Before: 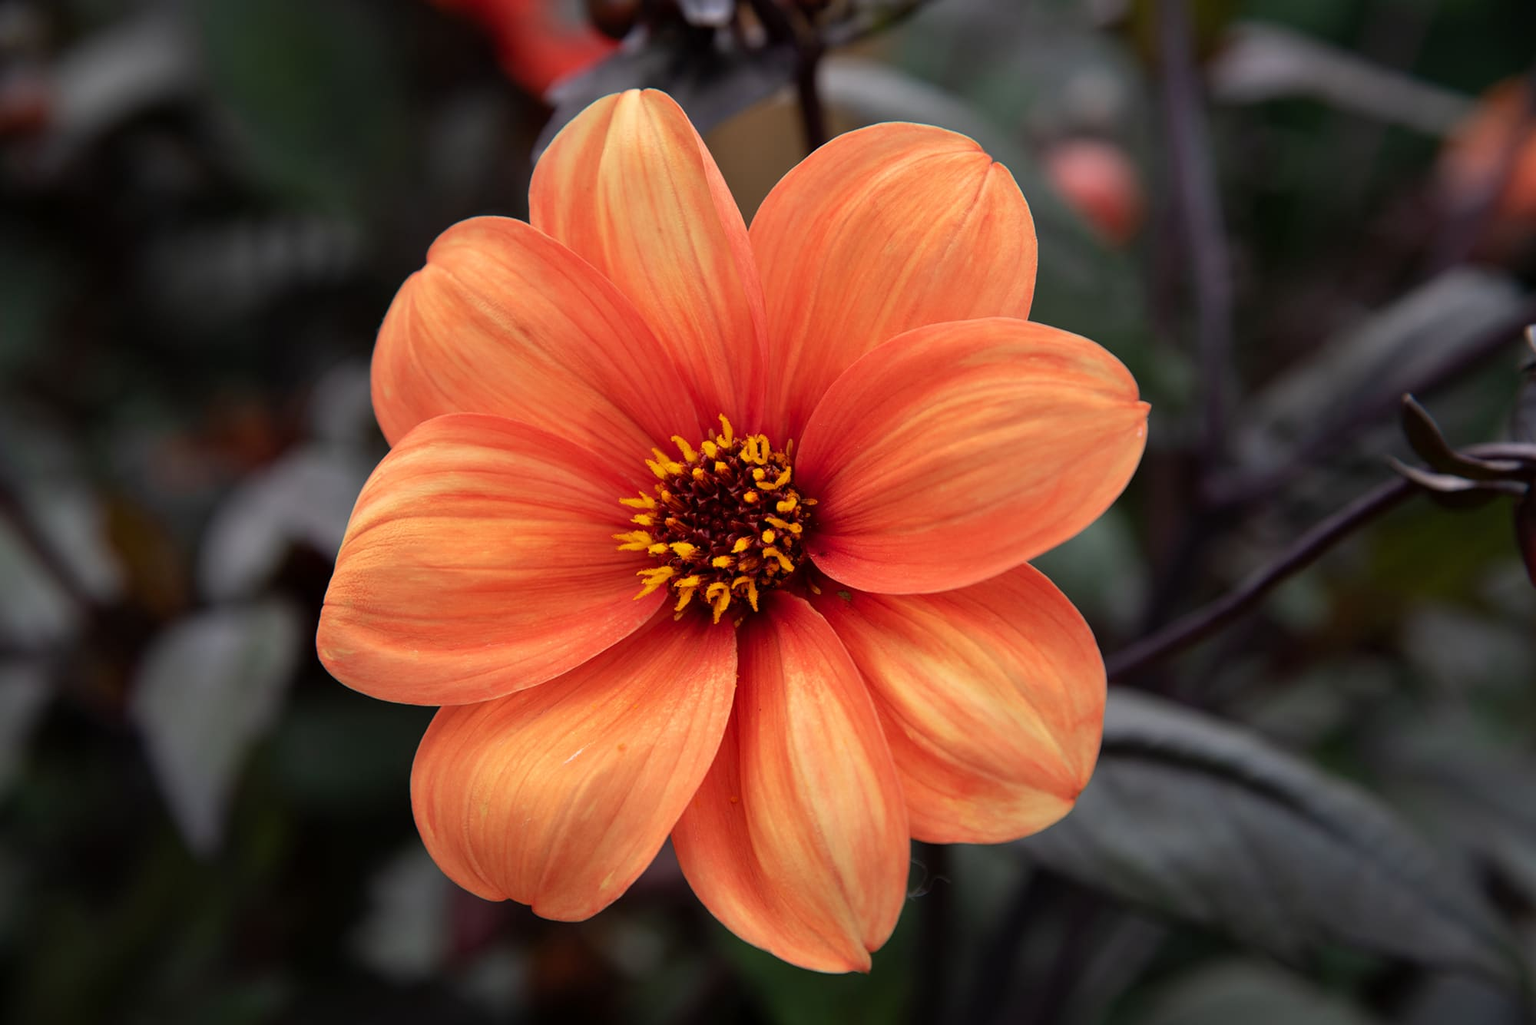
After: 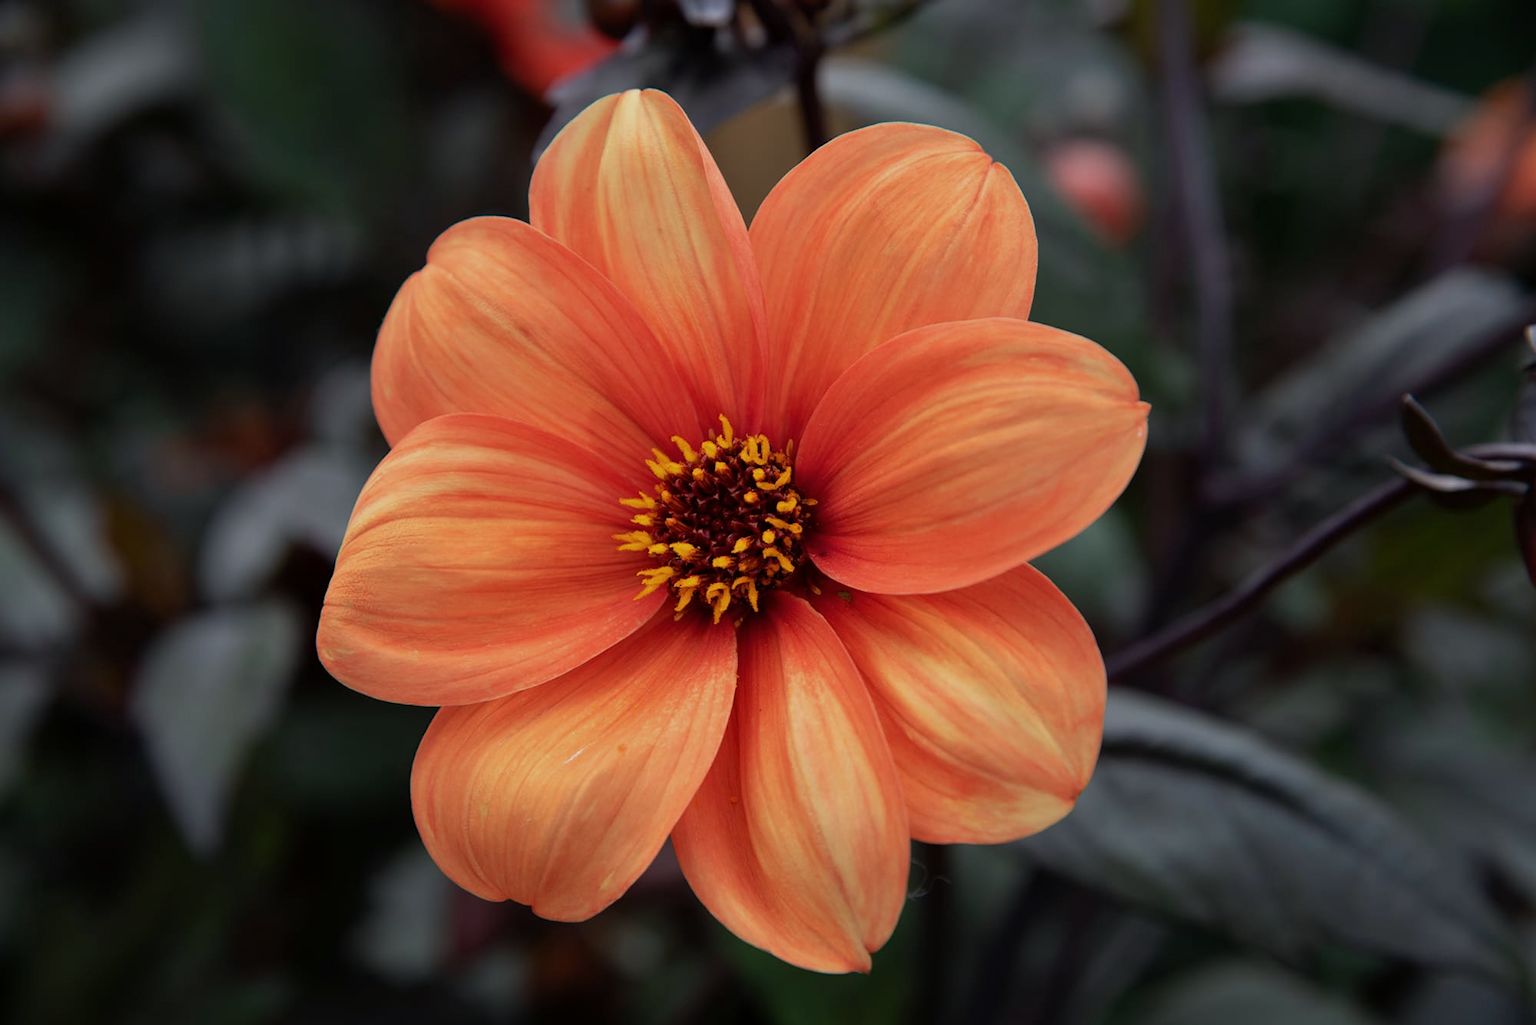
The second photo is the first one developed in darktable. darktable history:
color calibration: gray › normalize channels true, illuminant as shot in camera, x 0.359, y 0.362, temperature 4597.37 K, gamut compression 0.005
exposure: exposure -0.291 EV, compensate exposure bias true, compensate highlight preservation false
